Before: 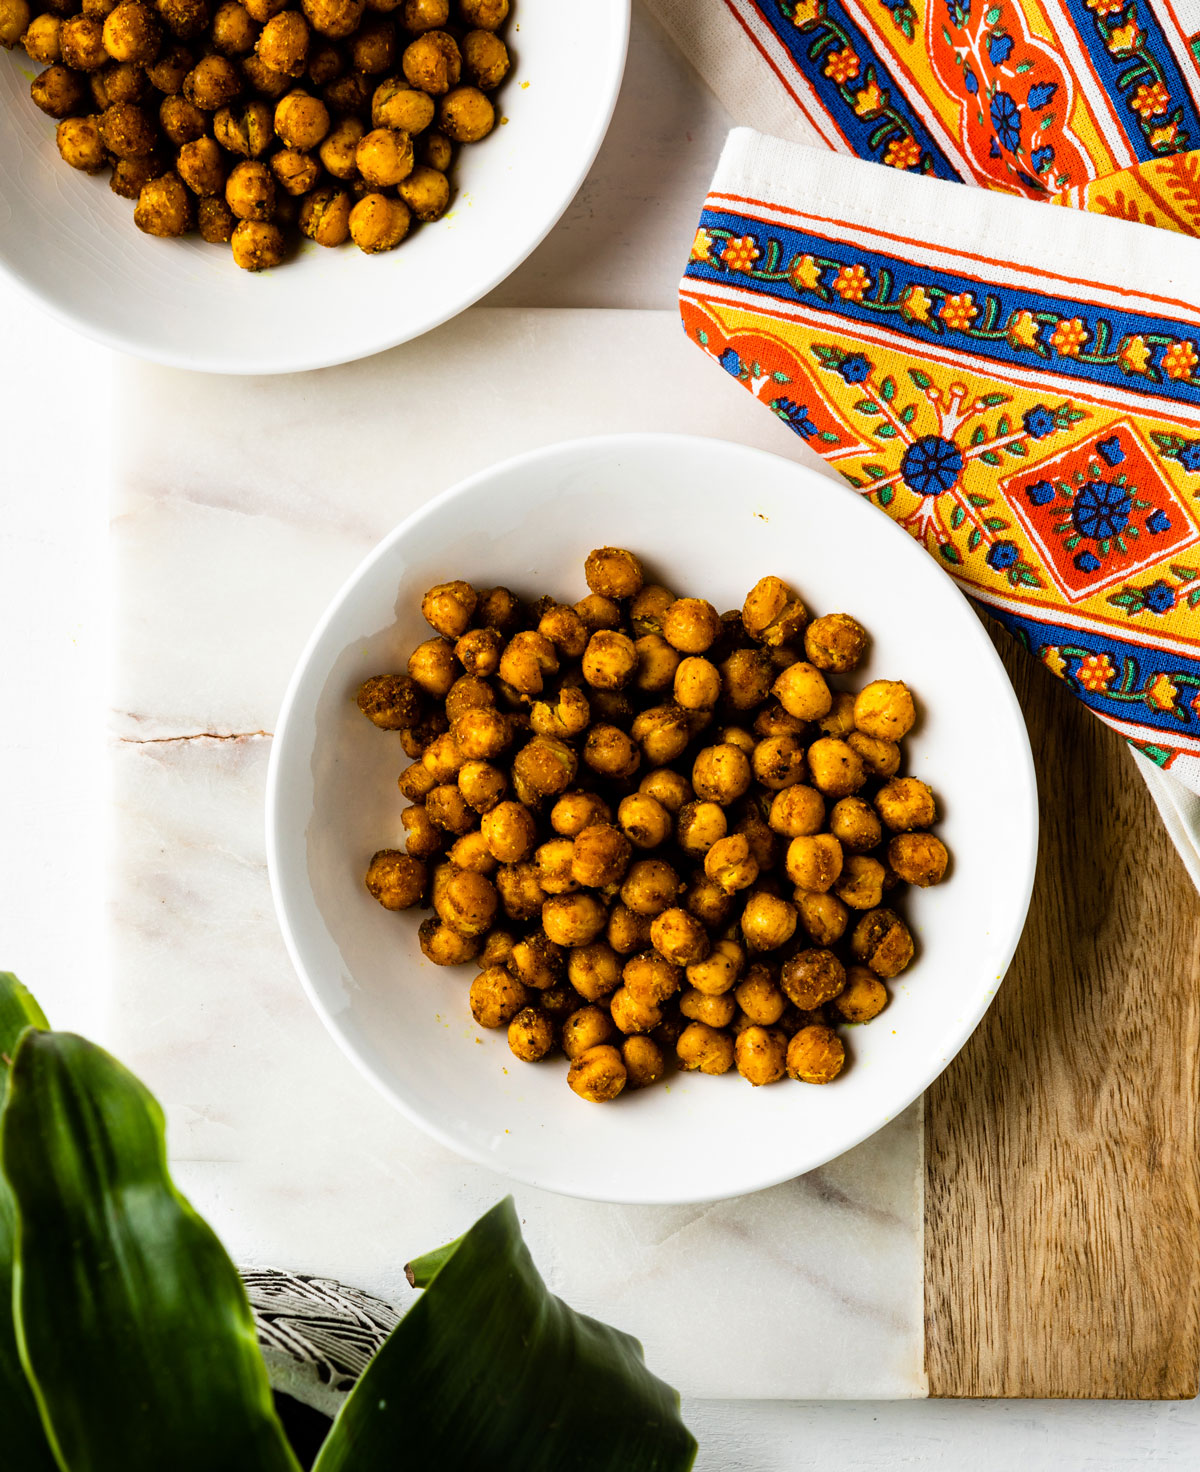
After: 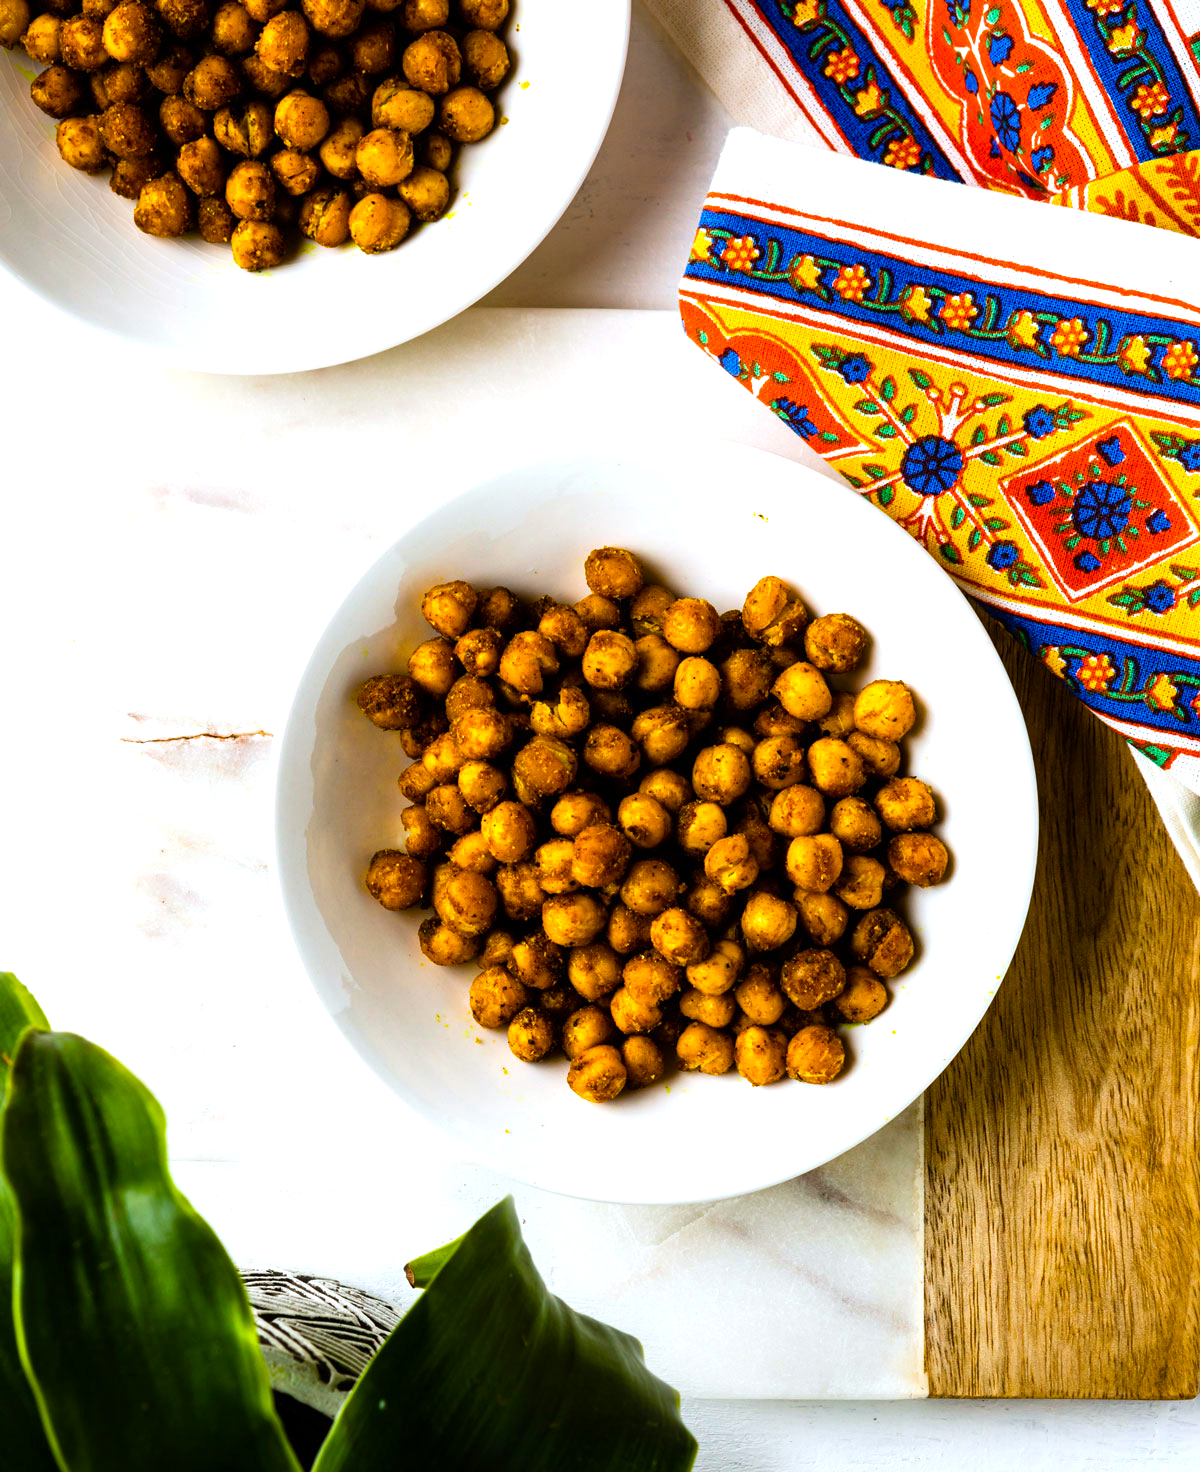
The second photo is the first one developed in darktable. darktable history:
white balance: red 0.98, blue 1.034
color balance rgb: perceptual saturation grading › global saturation 36%, perceptual brilliance grading › global brilliance 10%, global vibrance 20%
